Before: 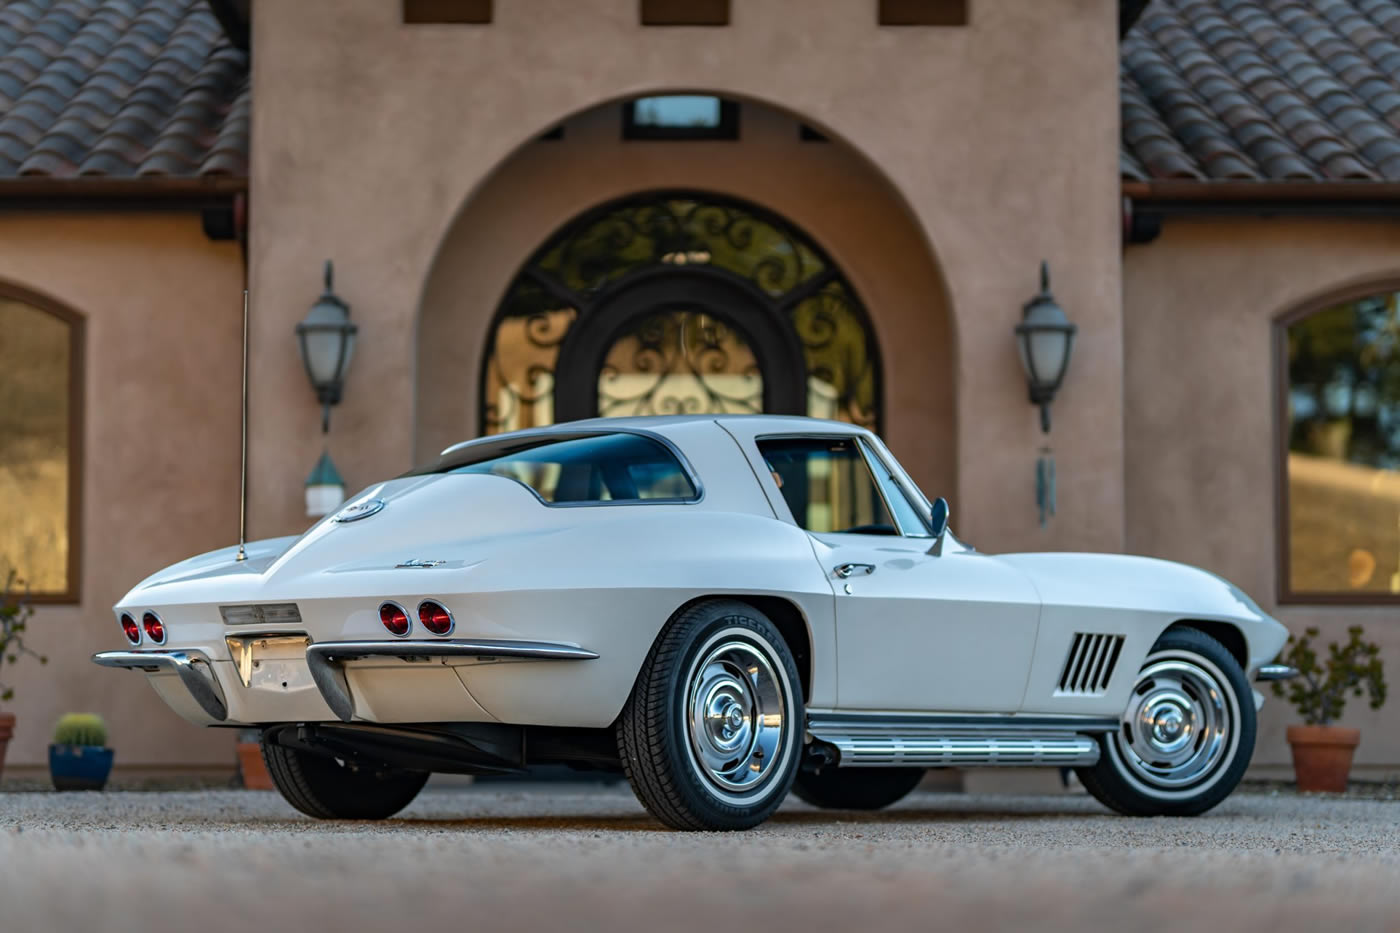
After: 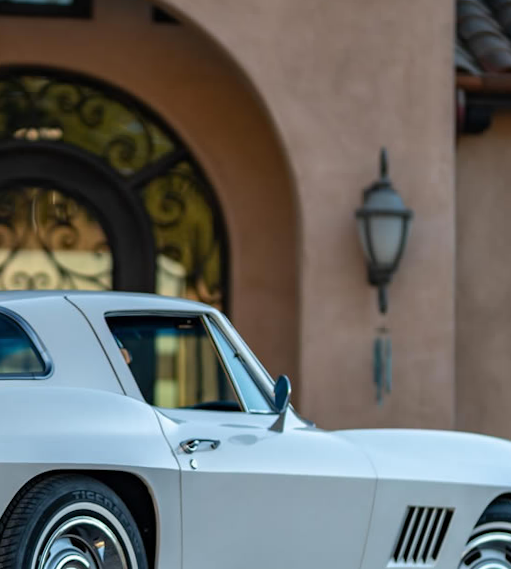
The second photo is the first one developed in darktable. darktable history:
rotate and perspective: rotation 0.679°, lens shift (horizontal) 0.136, crop left 0.009, crop right 0.991, crop top 0.078, crop bottom 0.95
crop and rotate: left 49.936%, top 10.094%, right 13.136%, bottom 24.256%
